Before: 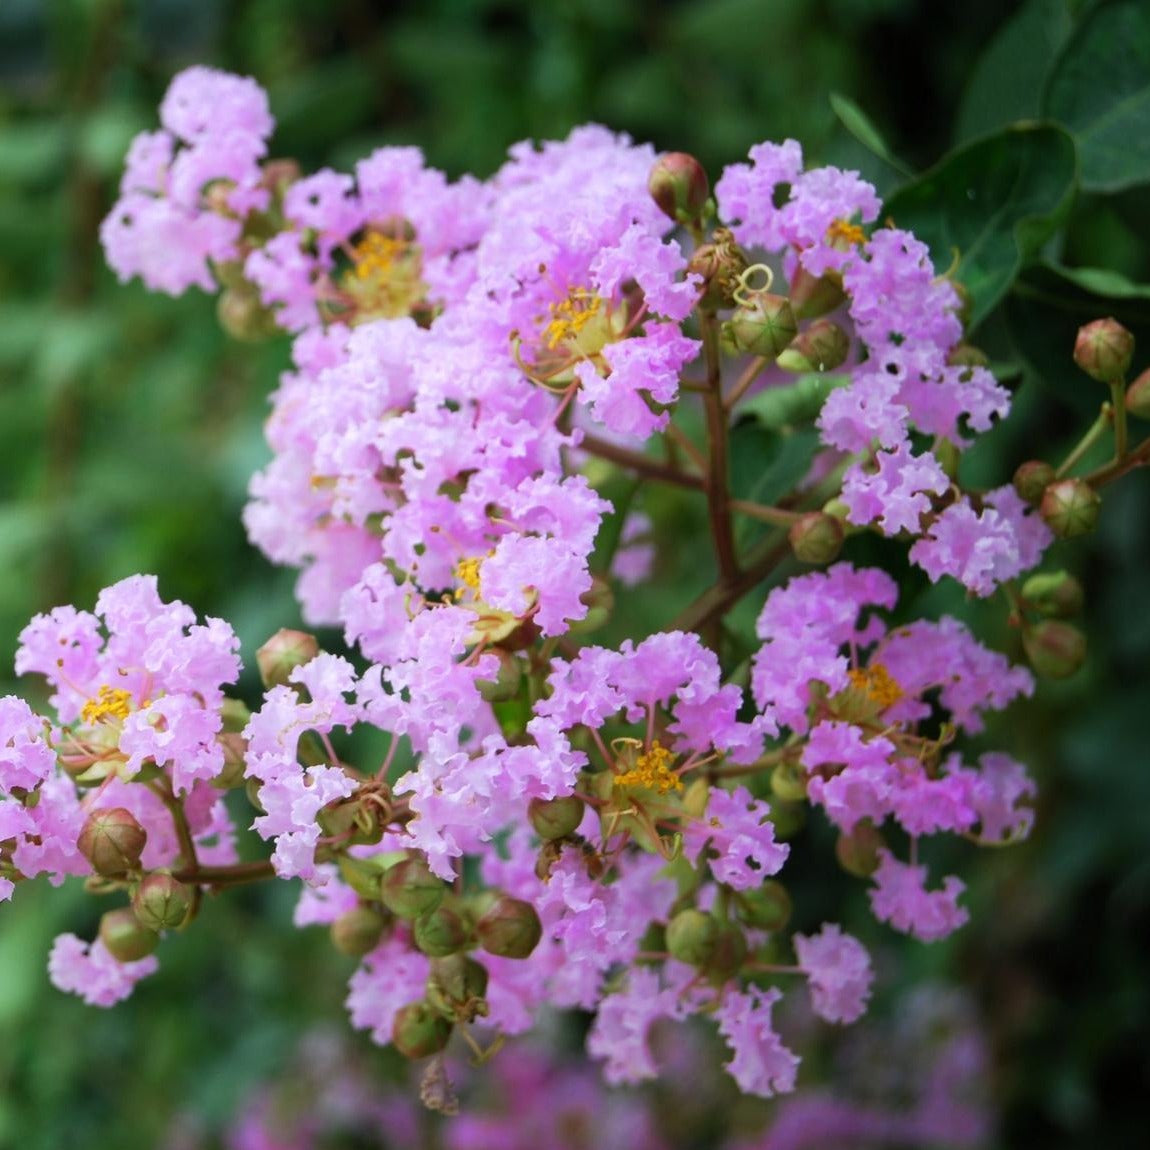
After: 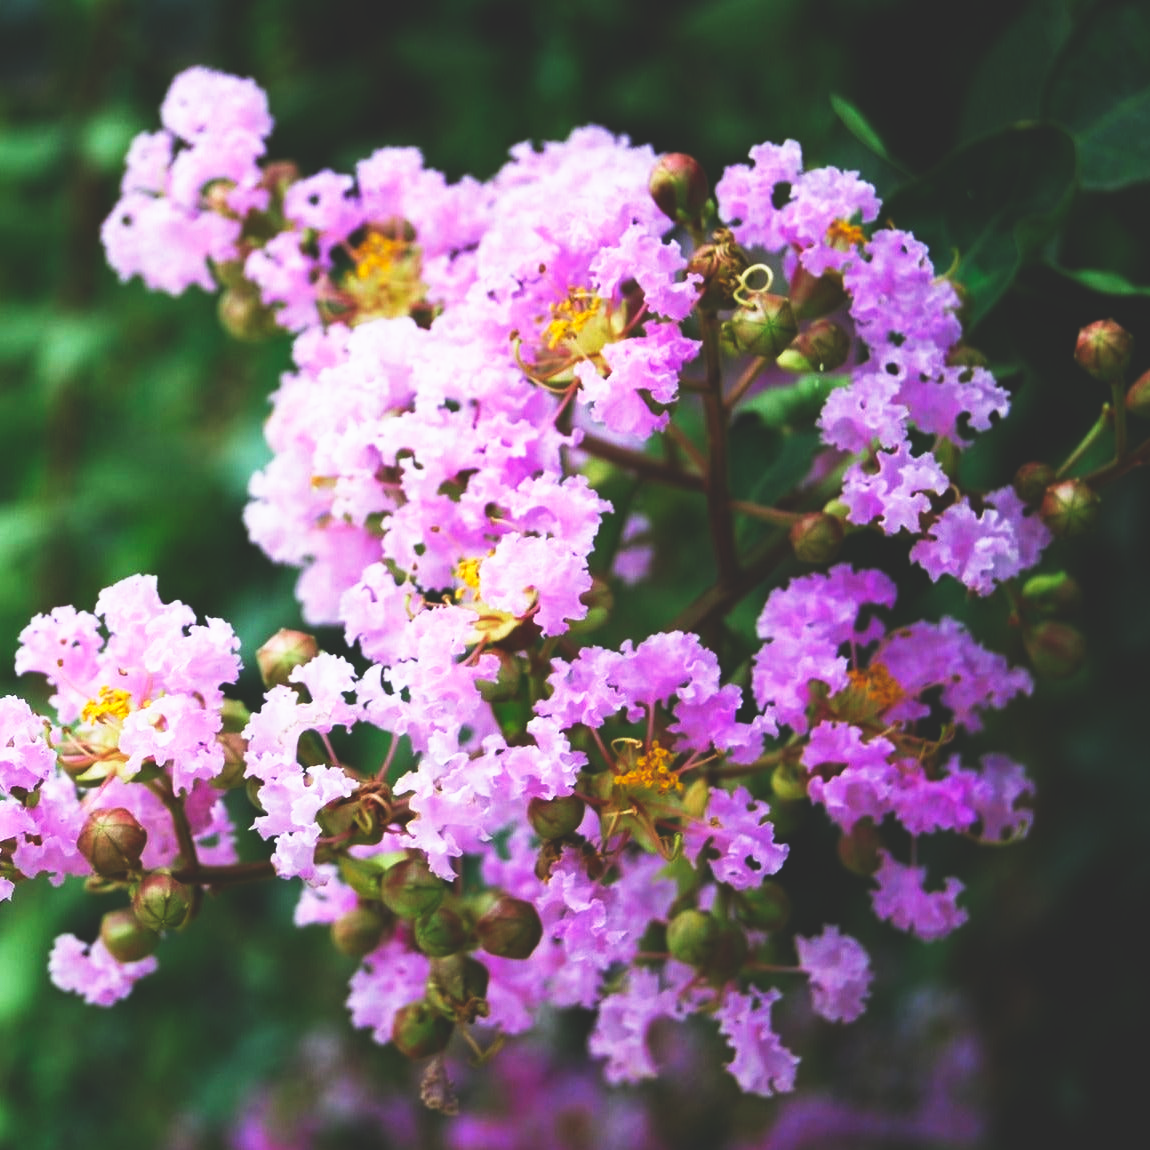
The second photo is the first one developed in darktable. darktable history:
contrast brightness saturation: brightness -0.09
base curve: curves: ch0 [(0, 0.036) (0.007, 0.037) (0.604, 0.887) (1, 1)], preserve colors none
